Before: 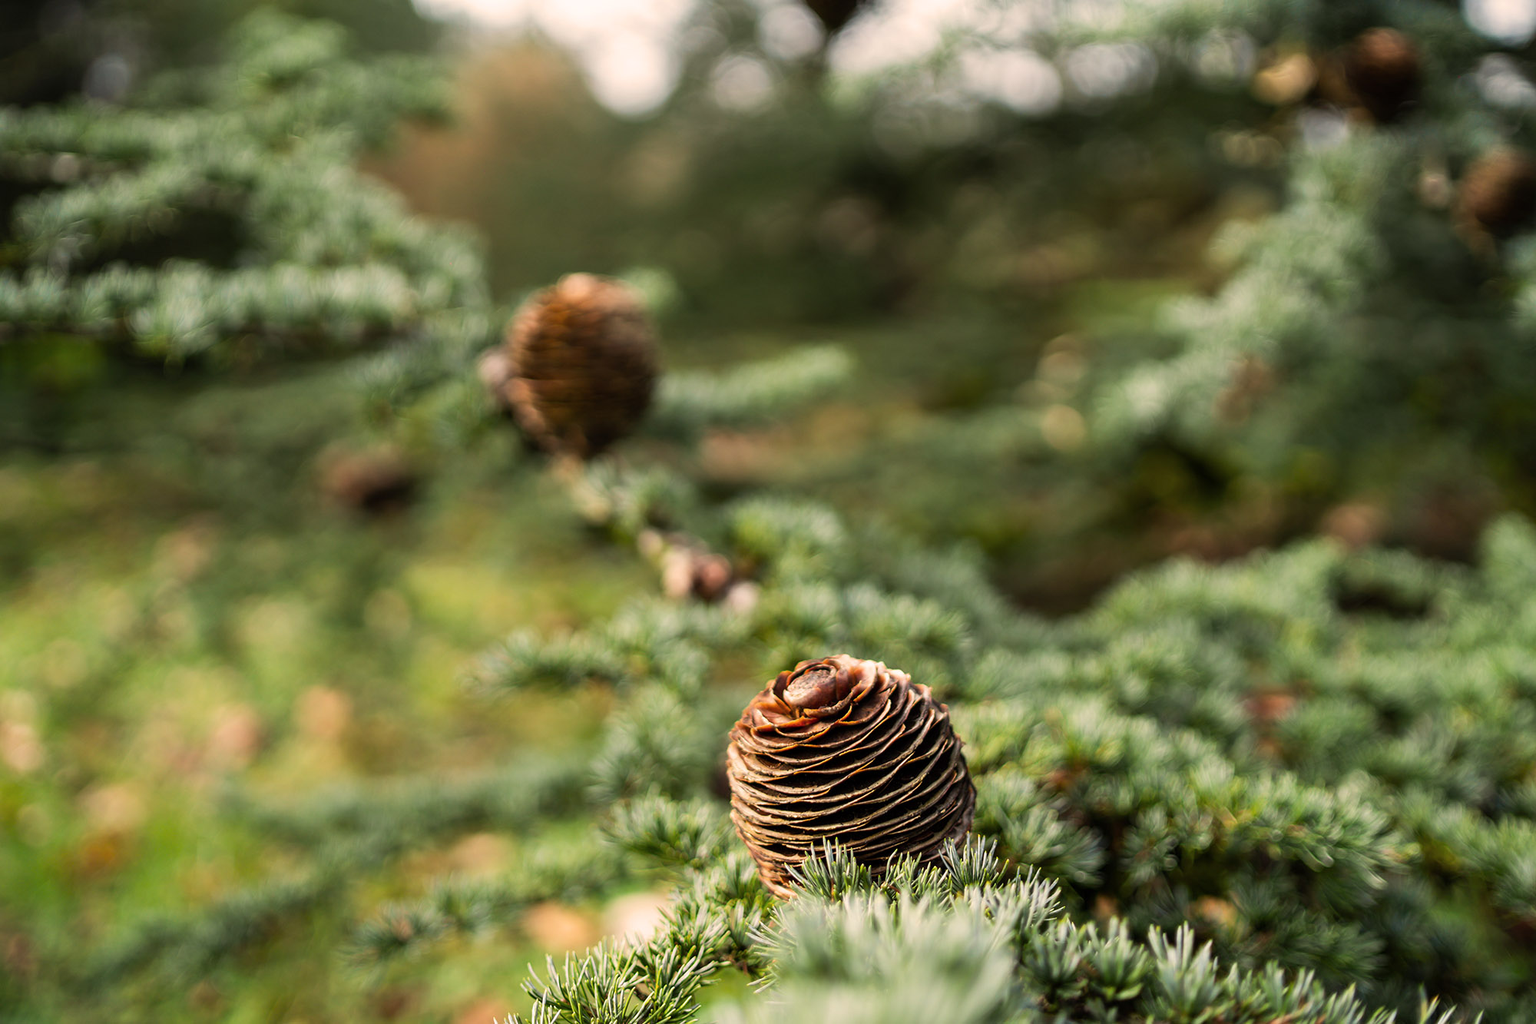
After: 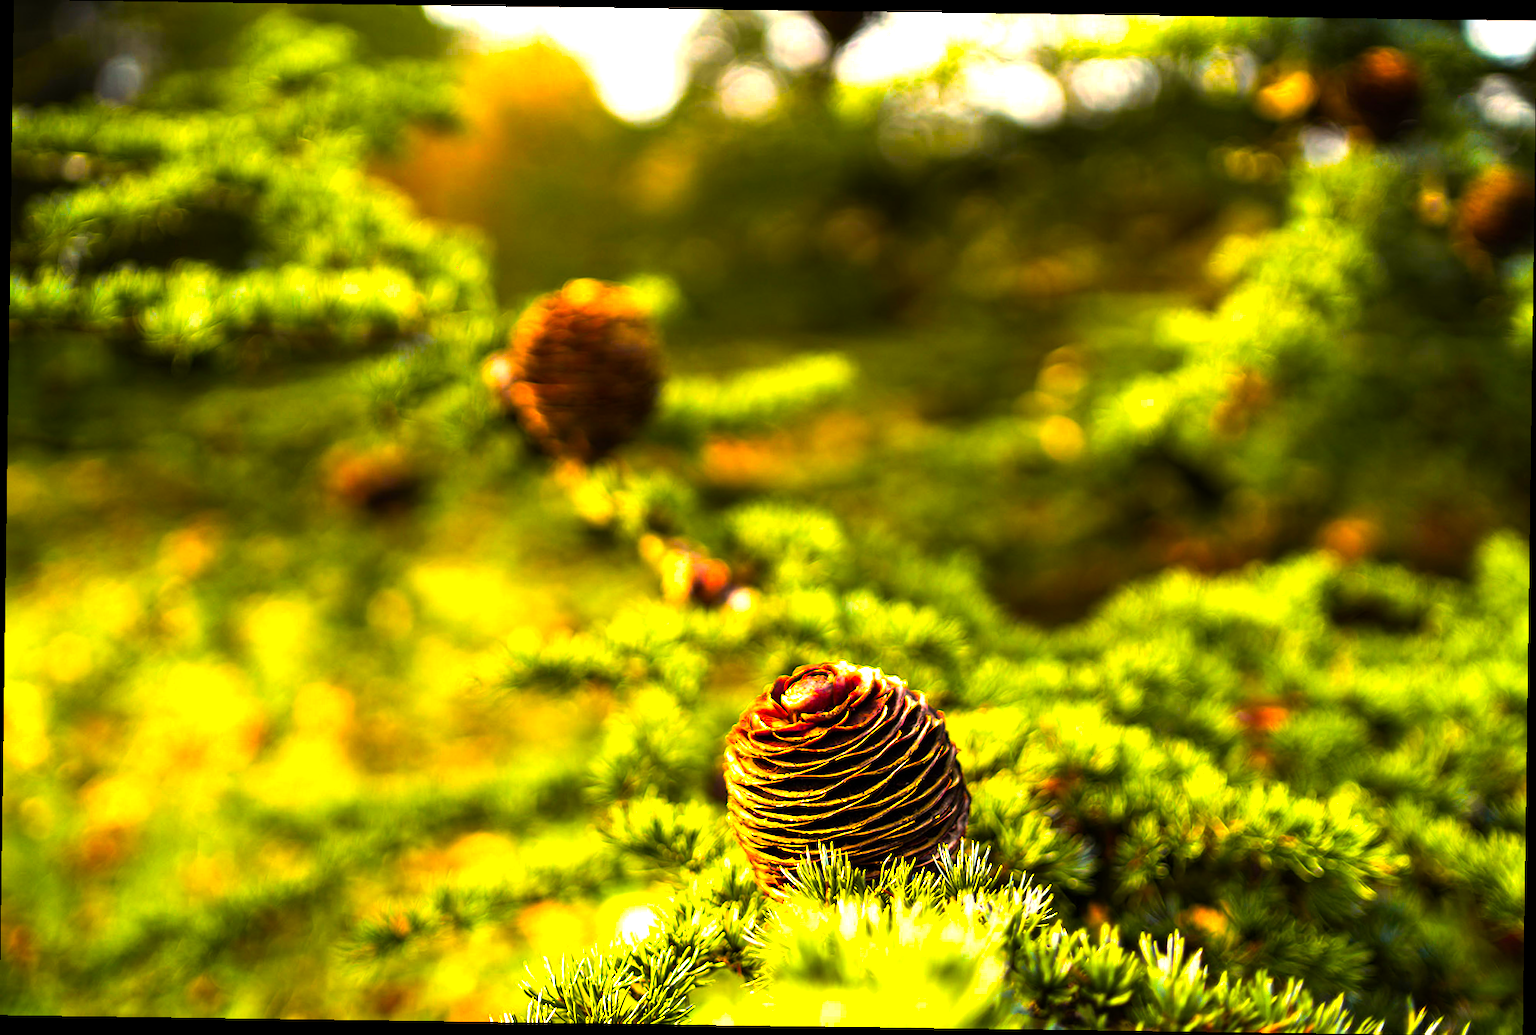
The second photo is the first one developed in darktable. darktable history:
white balance: emerald 1
tone equalizer: on, module defaults
color balance rgb: linear chroma grading › highlights 100%, linear chroma grading › global chroma 23.41%, perceptual saturation grading › global saturation 35.38%, hue shift -10.68°, perceptual brilliance grading › highlights 47.25%, perceptual brilliance grading › mid-tones 22.2%, perceptual brilliance grading › shadows -5.93%
contrast brightness saturation: saturation 0.13
rotate and perspective: rotation 0.8°, automatic cropping off
